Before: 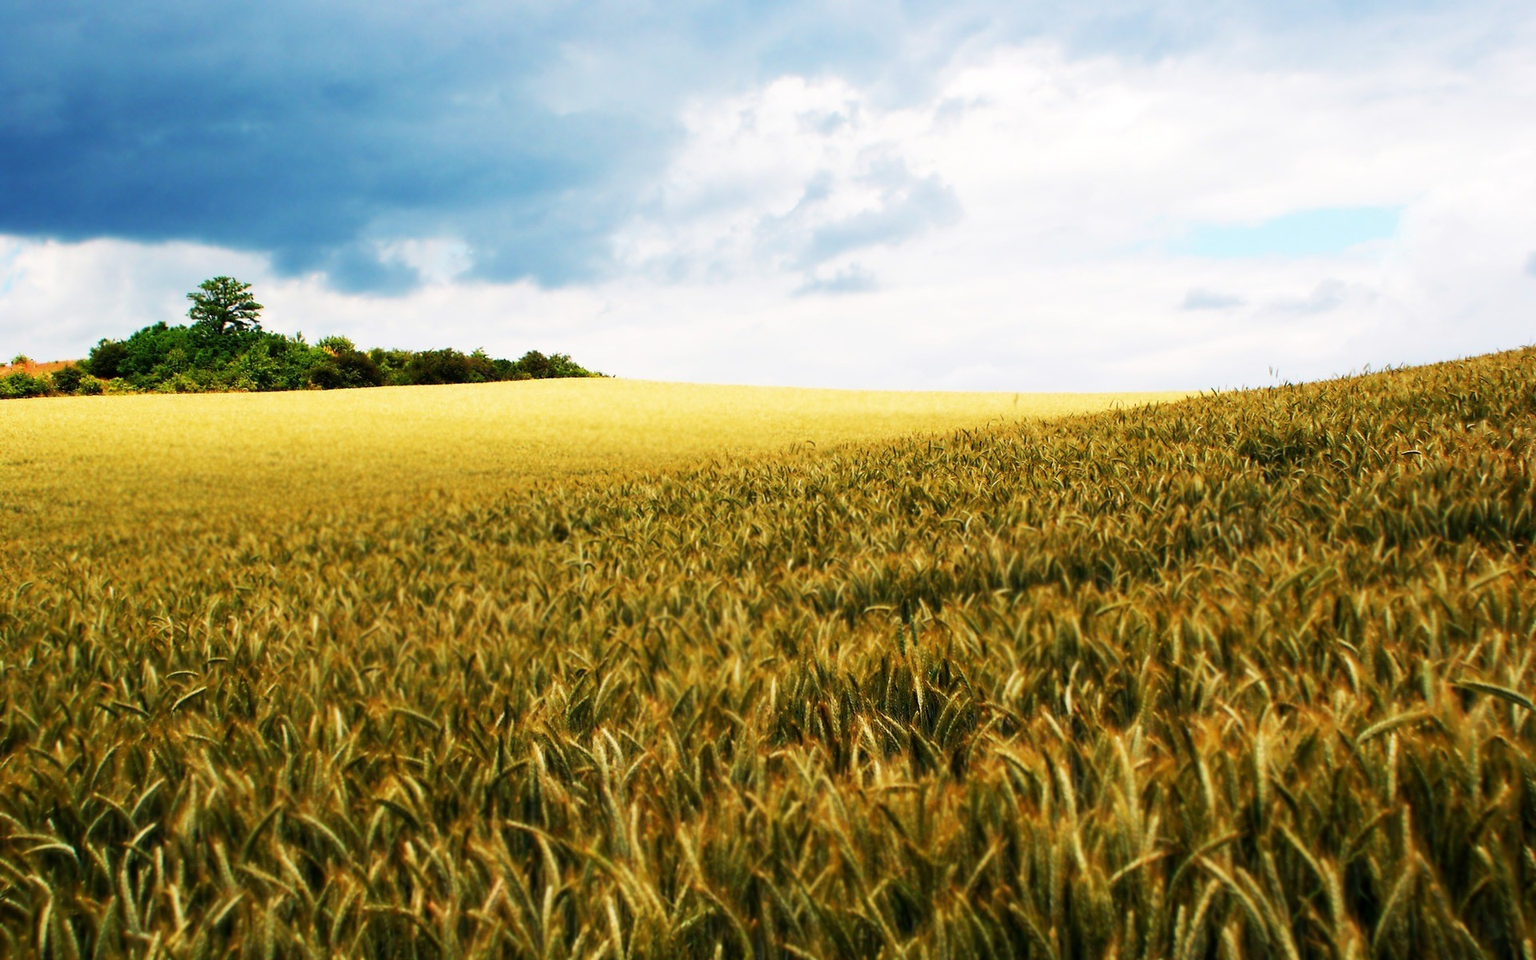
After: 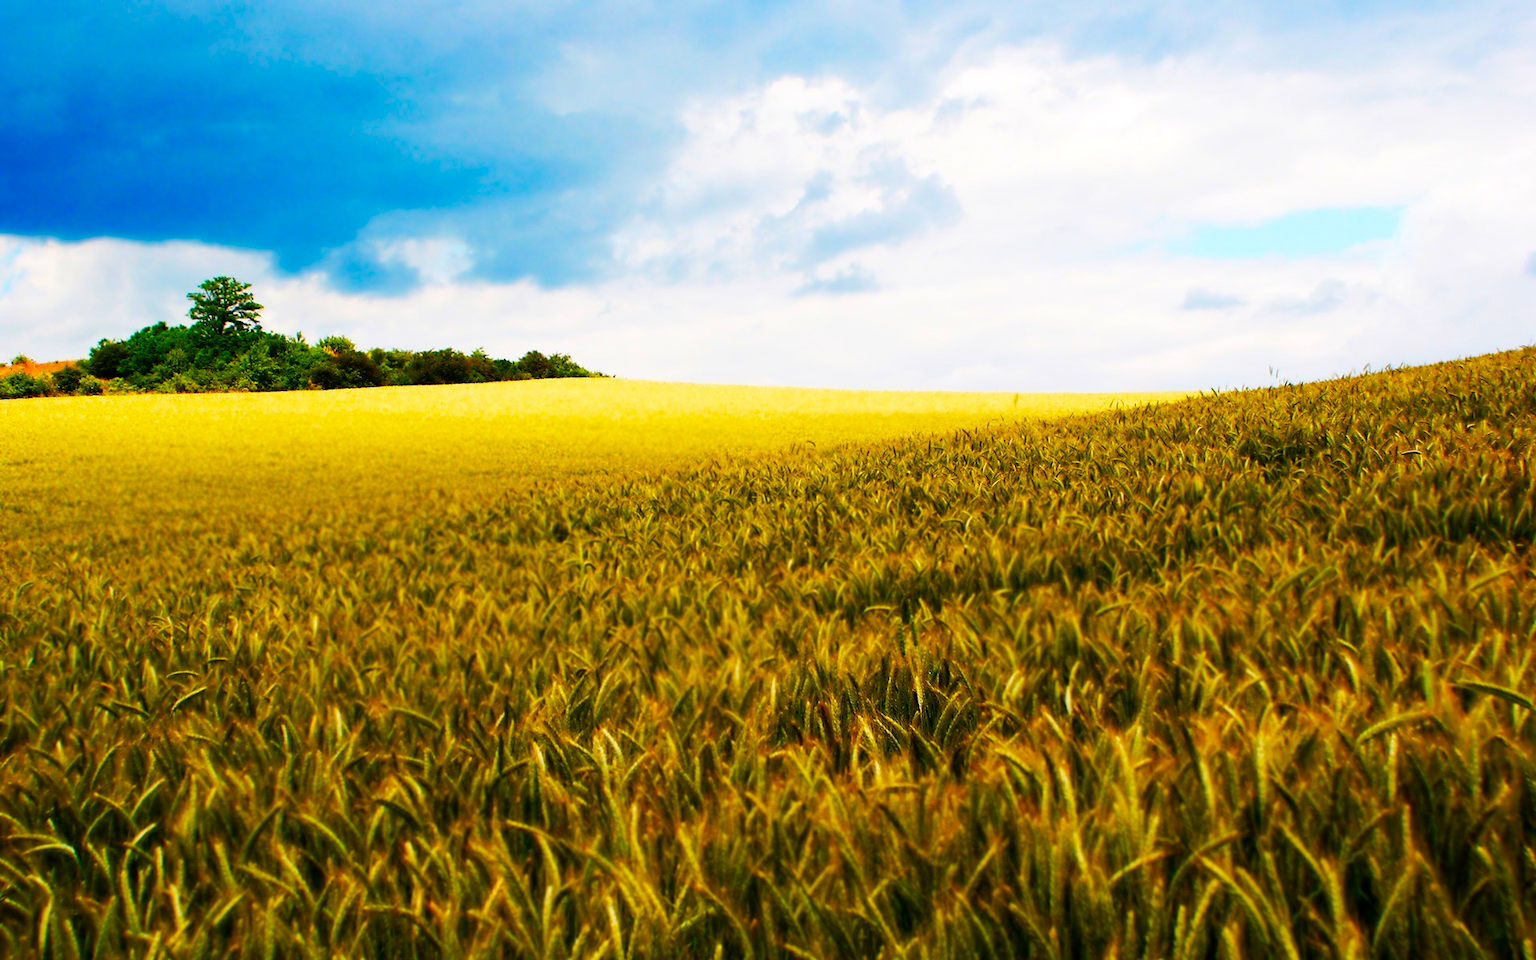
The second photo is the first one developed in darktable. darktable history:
color balance rgb: perceptual saturation grading › global saturation 20%, perceptual saturation grading › highlights -25%, perceptual saturation grading › shadows 50.52%, global vibrance 40.24%
contrast brightness saturation: saturation 0.18
